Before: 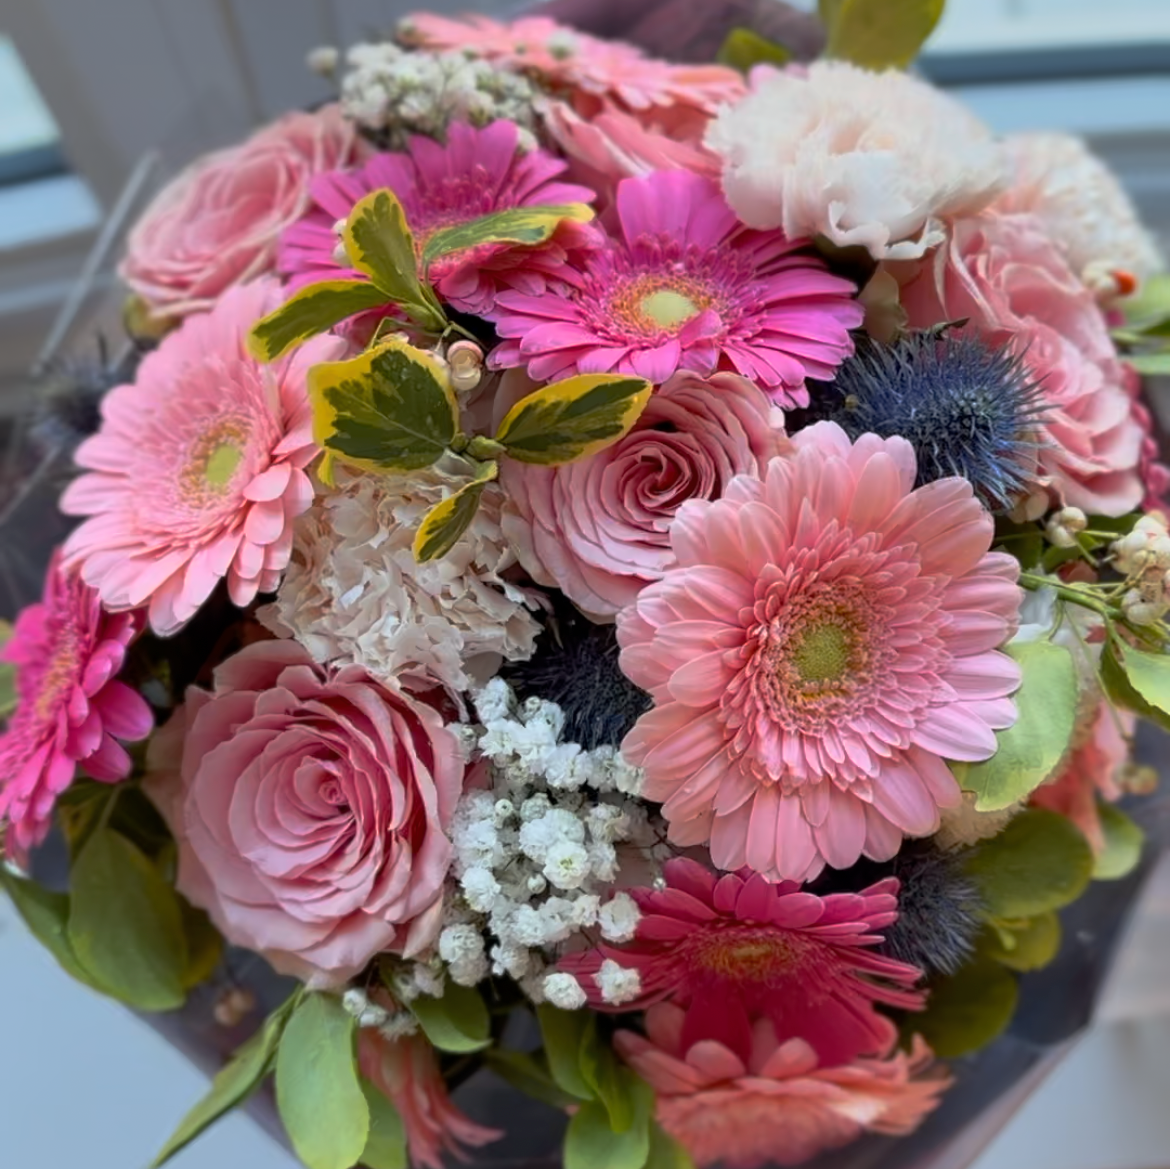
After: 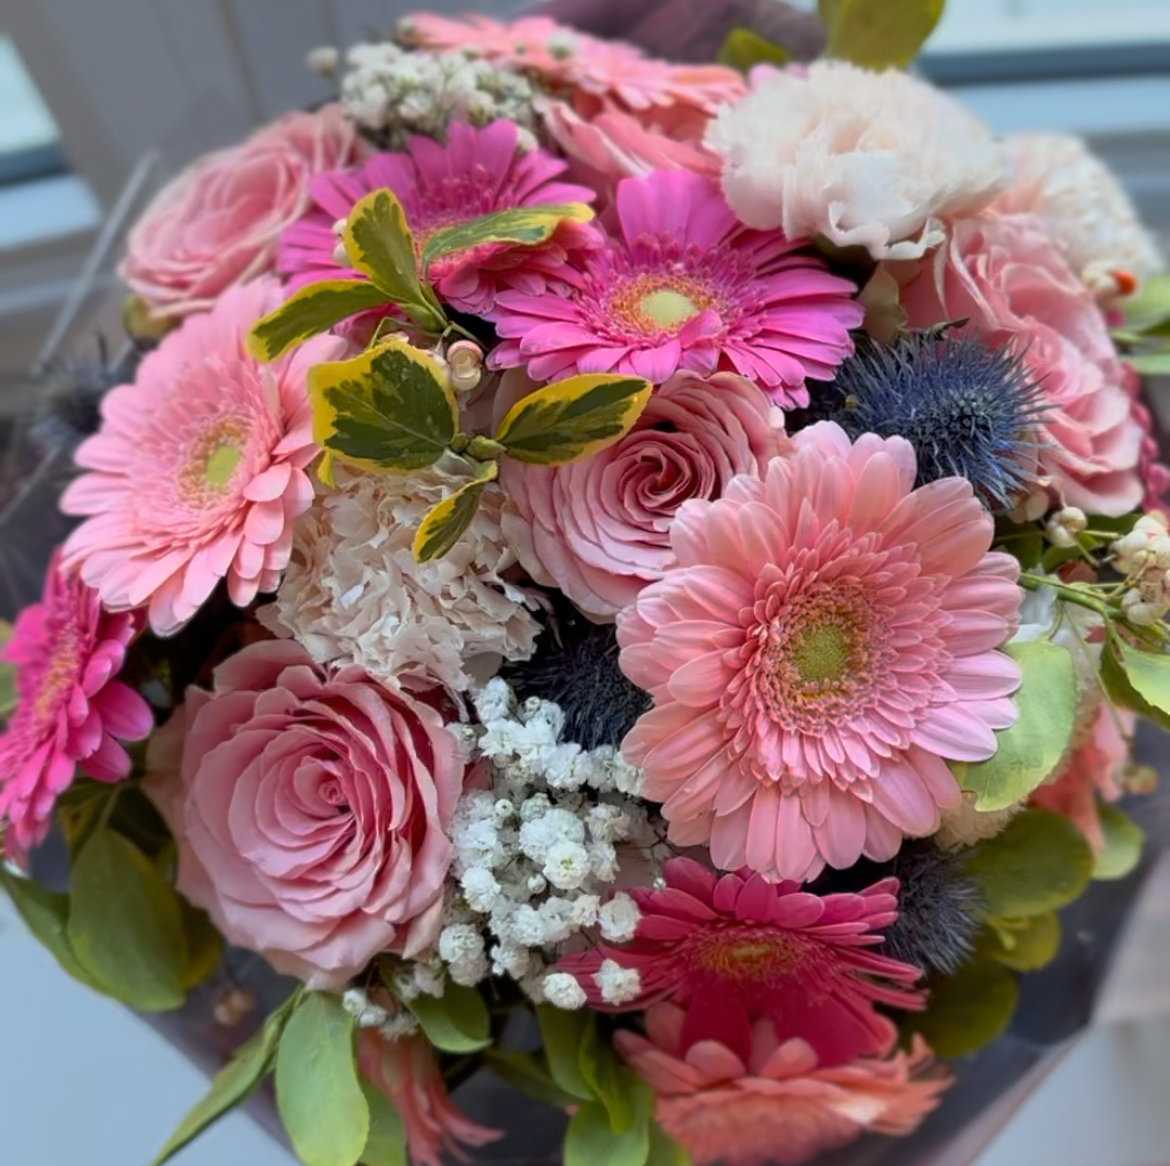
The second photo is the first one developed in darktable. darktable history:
tone equalizer: on, module defaults
crop: top 0.05%, bottom 0.098%
